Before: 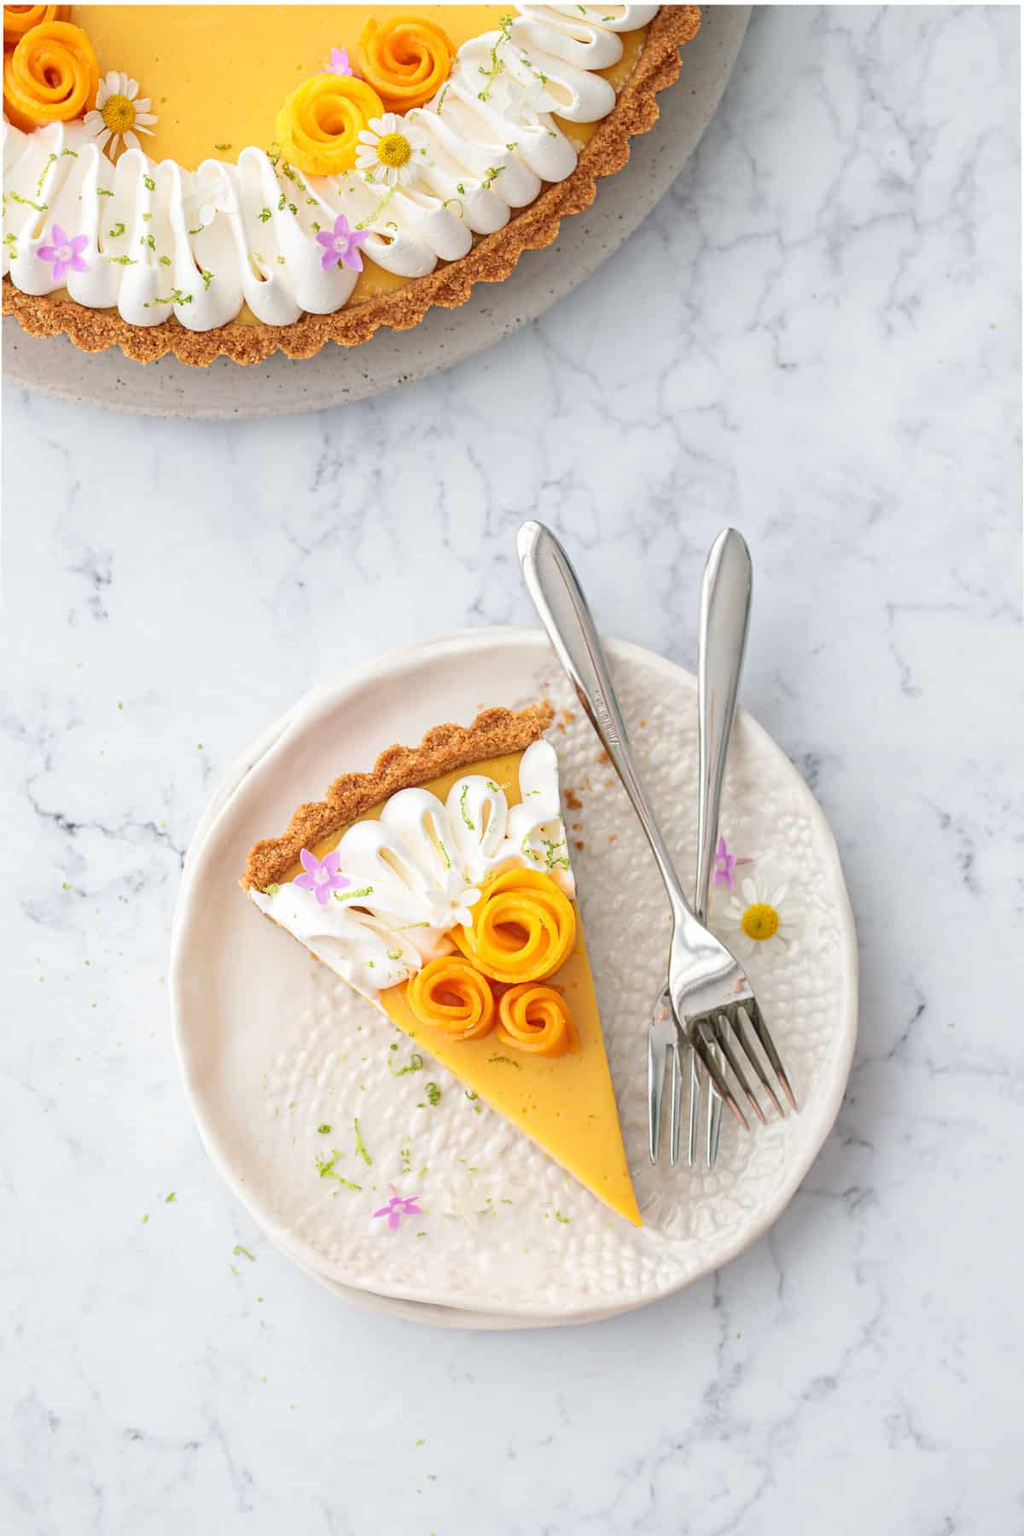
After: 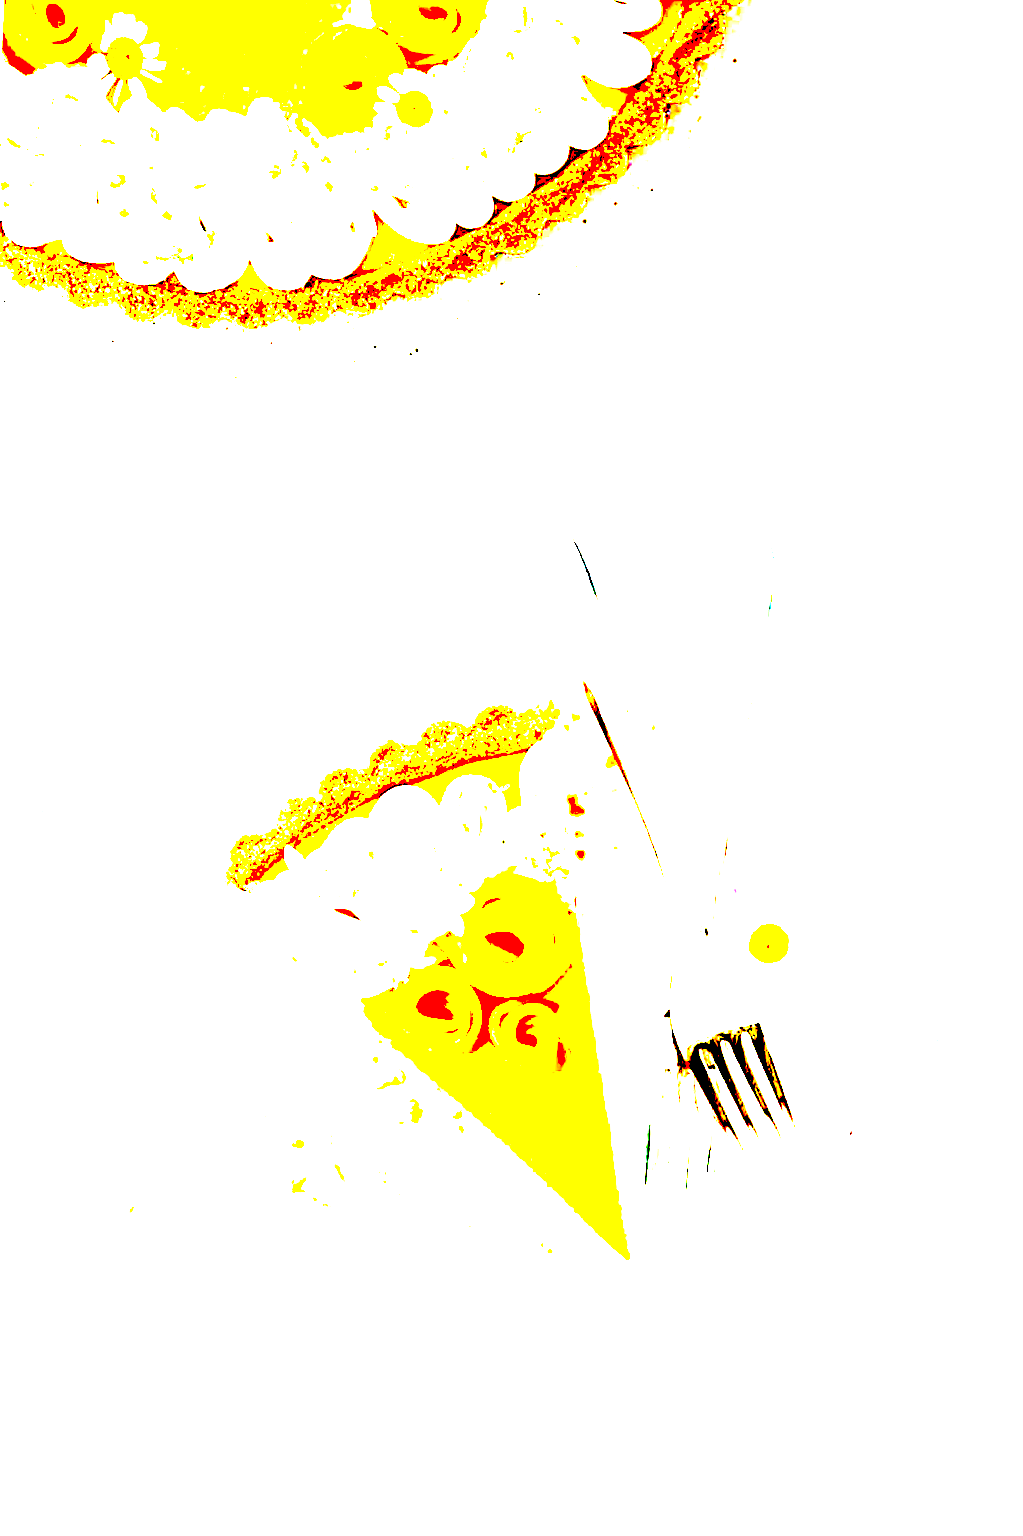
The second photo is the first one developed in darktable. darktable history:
crop and rotate: angle -2.37°
exposure: black level correction 0.099, exposure 3.079 EV, compensate exposure bias true, compensate highlight preservation false
